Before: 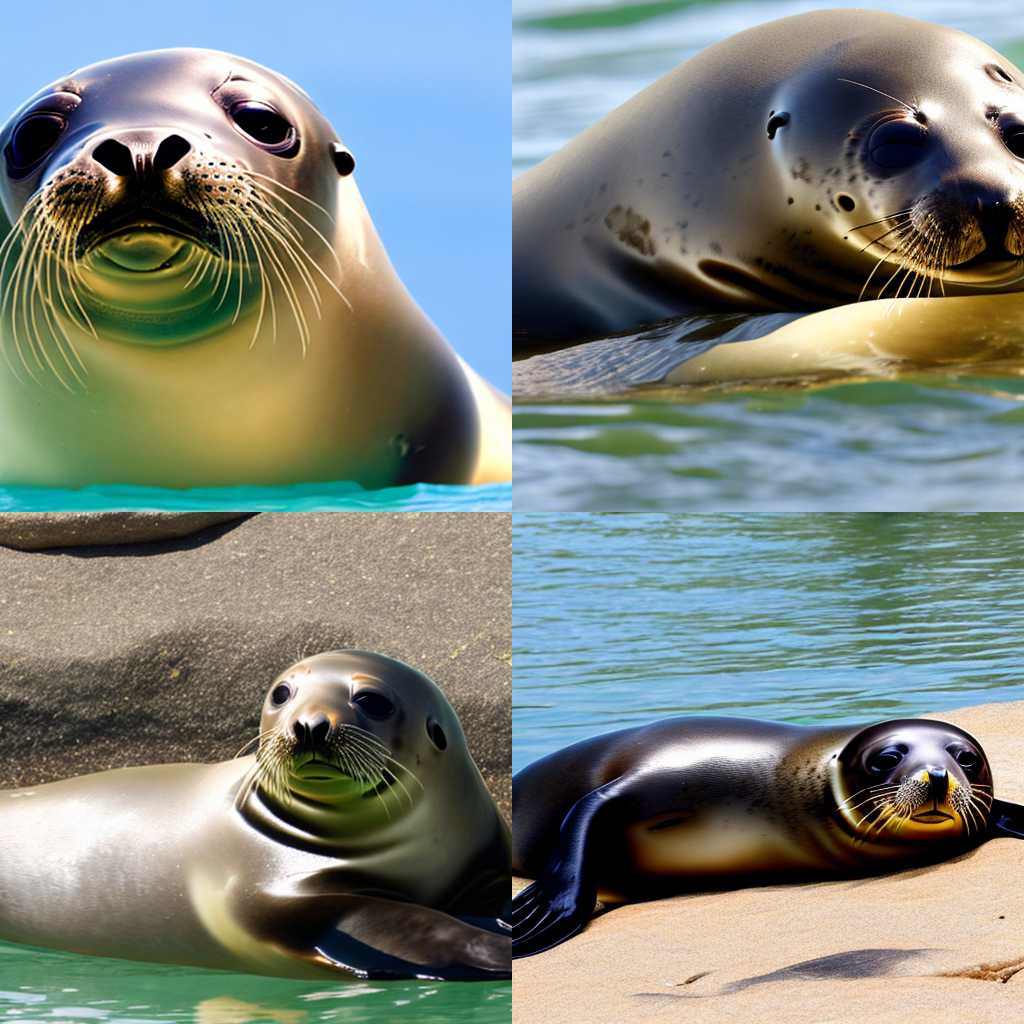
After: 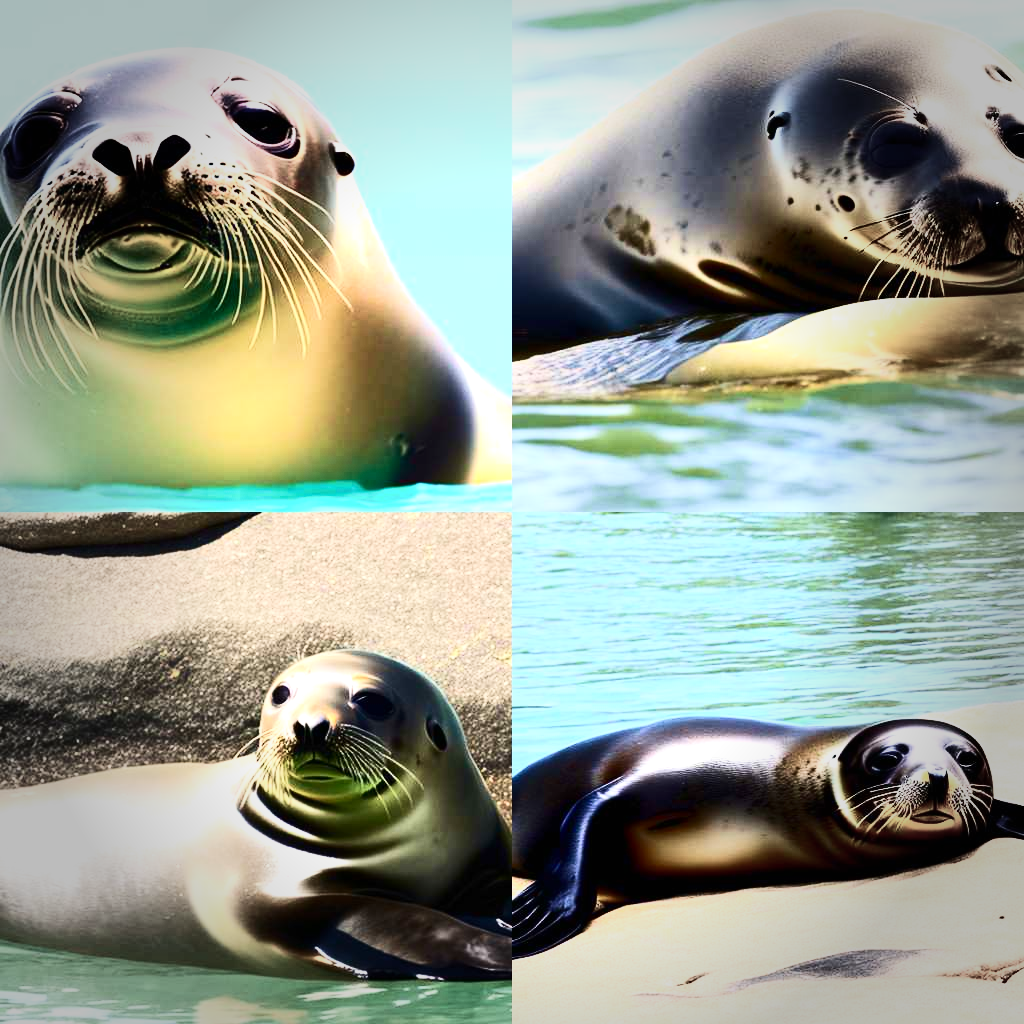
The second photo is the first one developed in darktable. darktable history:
exposure: black level correction 0, exposure 0.69 EV, compensate highlight preservation false
velvia: on, module defaults
contrast brightness saturation: contrast 0.385, brightness 0.103
vignetting: fall-off start 64.71%, width/height ratio 0.879, unbound false
